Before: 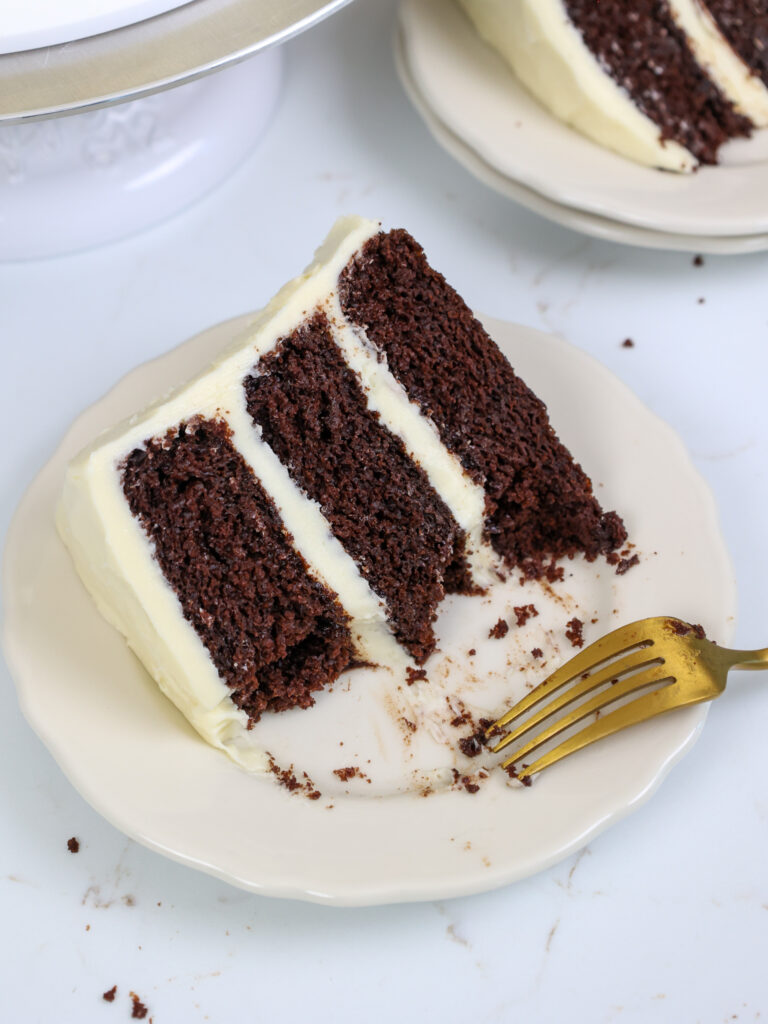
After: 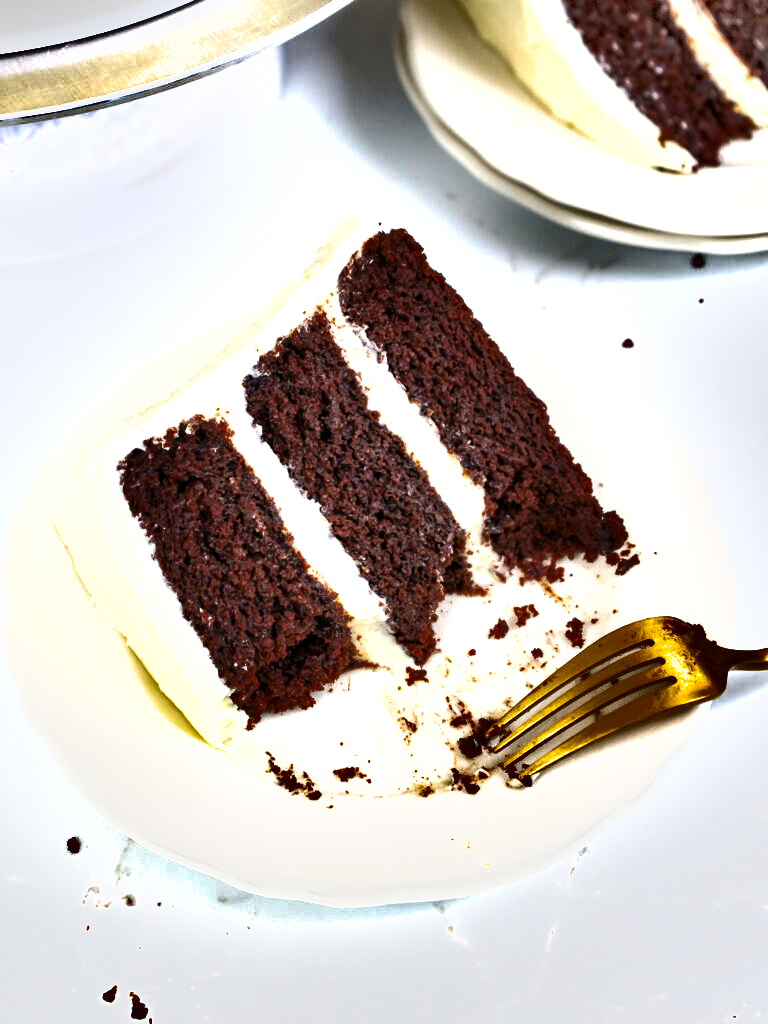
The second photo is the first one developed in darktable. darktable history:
haze removal: strength 0.286, distance 0.251, compatibility mode true, adaptive false
shadows and highlights: radius 103.26, shadows 50.42, highlights -64.23, soften with gaussian
exposure: black level correction 0.001, exposure 1.054 EV, compensate highlight preservation false
